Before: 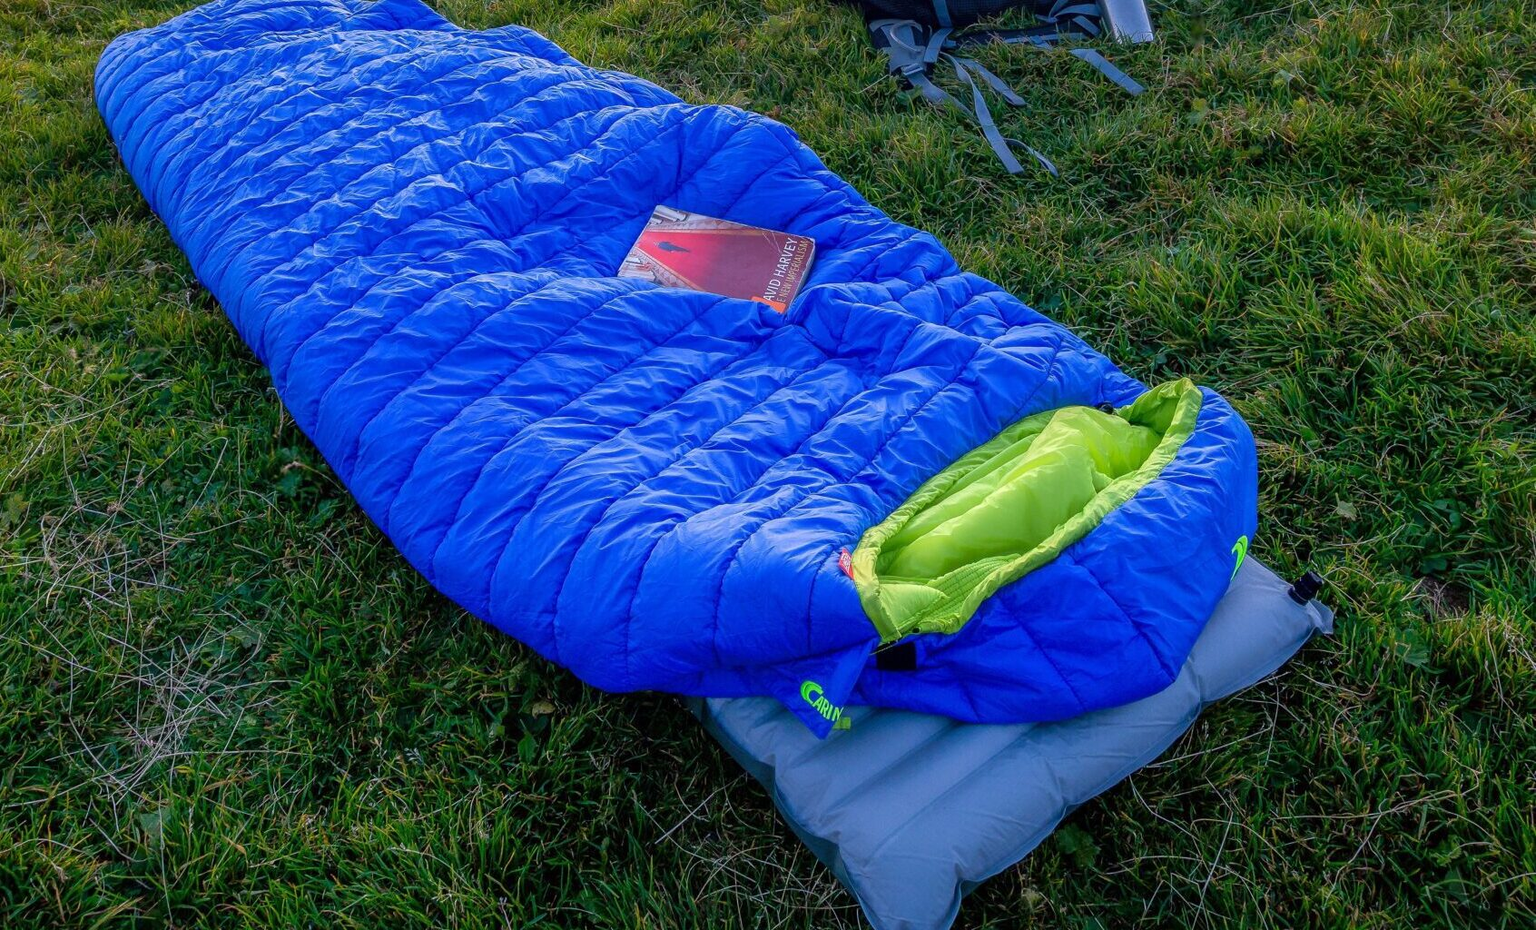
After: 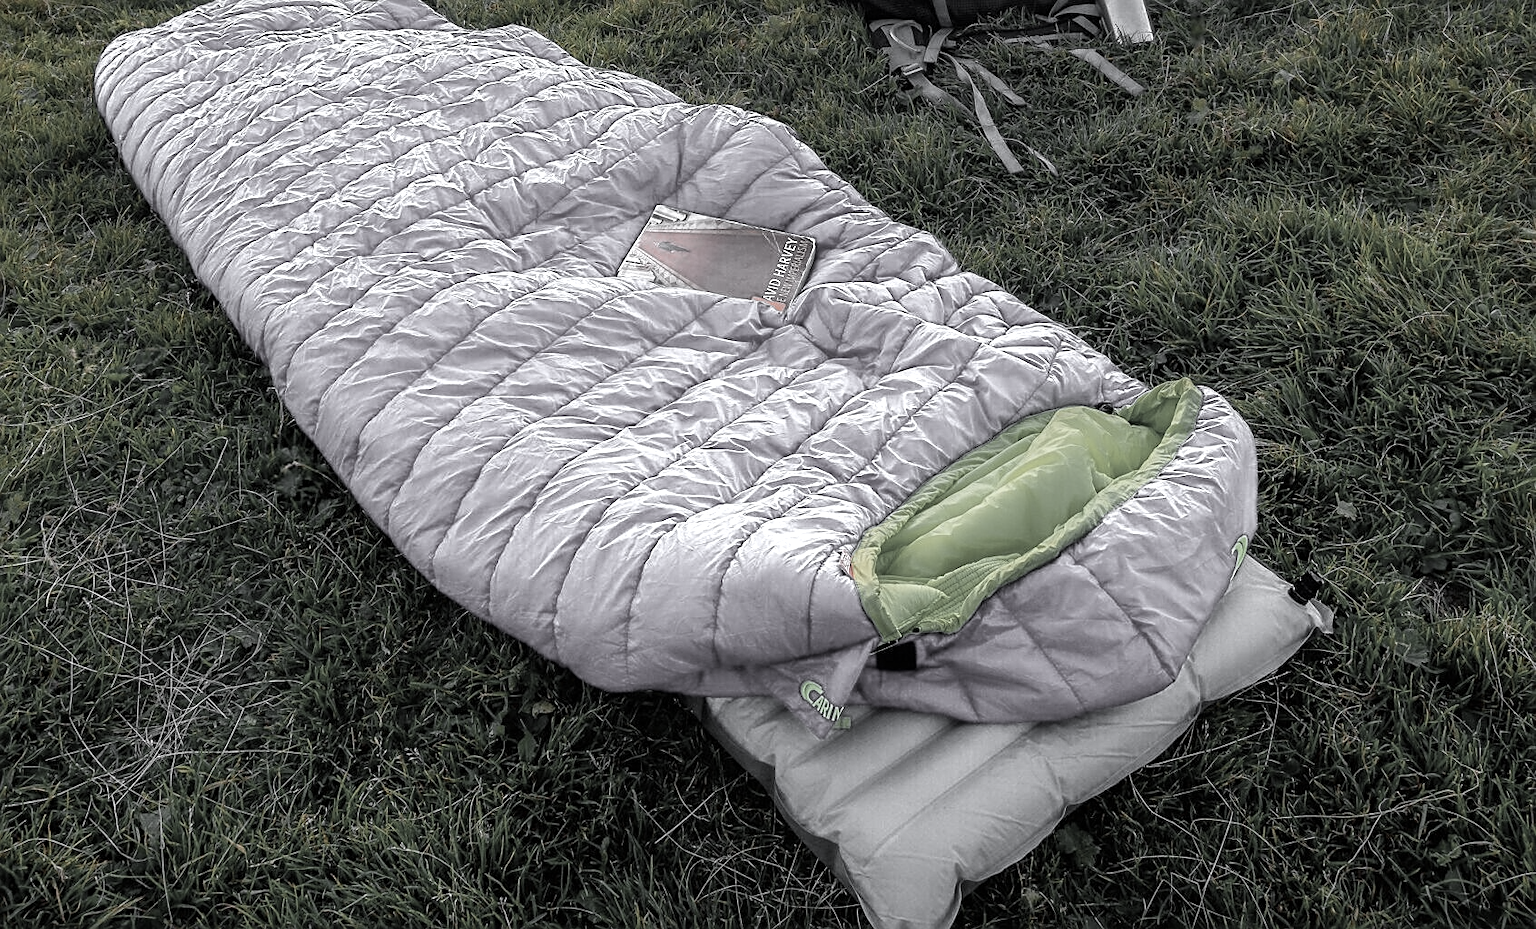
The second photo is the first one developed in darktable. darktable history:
color zones: curves: ch0 [(0, 0.613) (0.01, 0.613) (0.245, 0.448) (0.498, 0.529) (0.642, 0.665) (0.879, 0.777) (0.99, 0.613)]; ch1 [(0, 0.035) (0.121, 0.189) (0.259, 0.197) (0.415, 0.061) (0.589, 0.022) (0.732, 0.022) (0.857, 0.026) (0.991, 0.053)]
sharpen: on, module defaults
